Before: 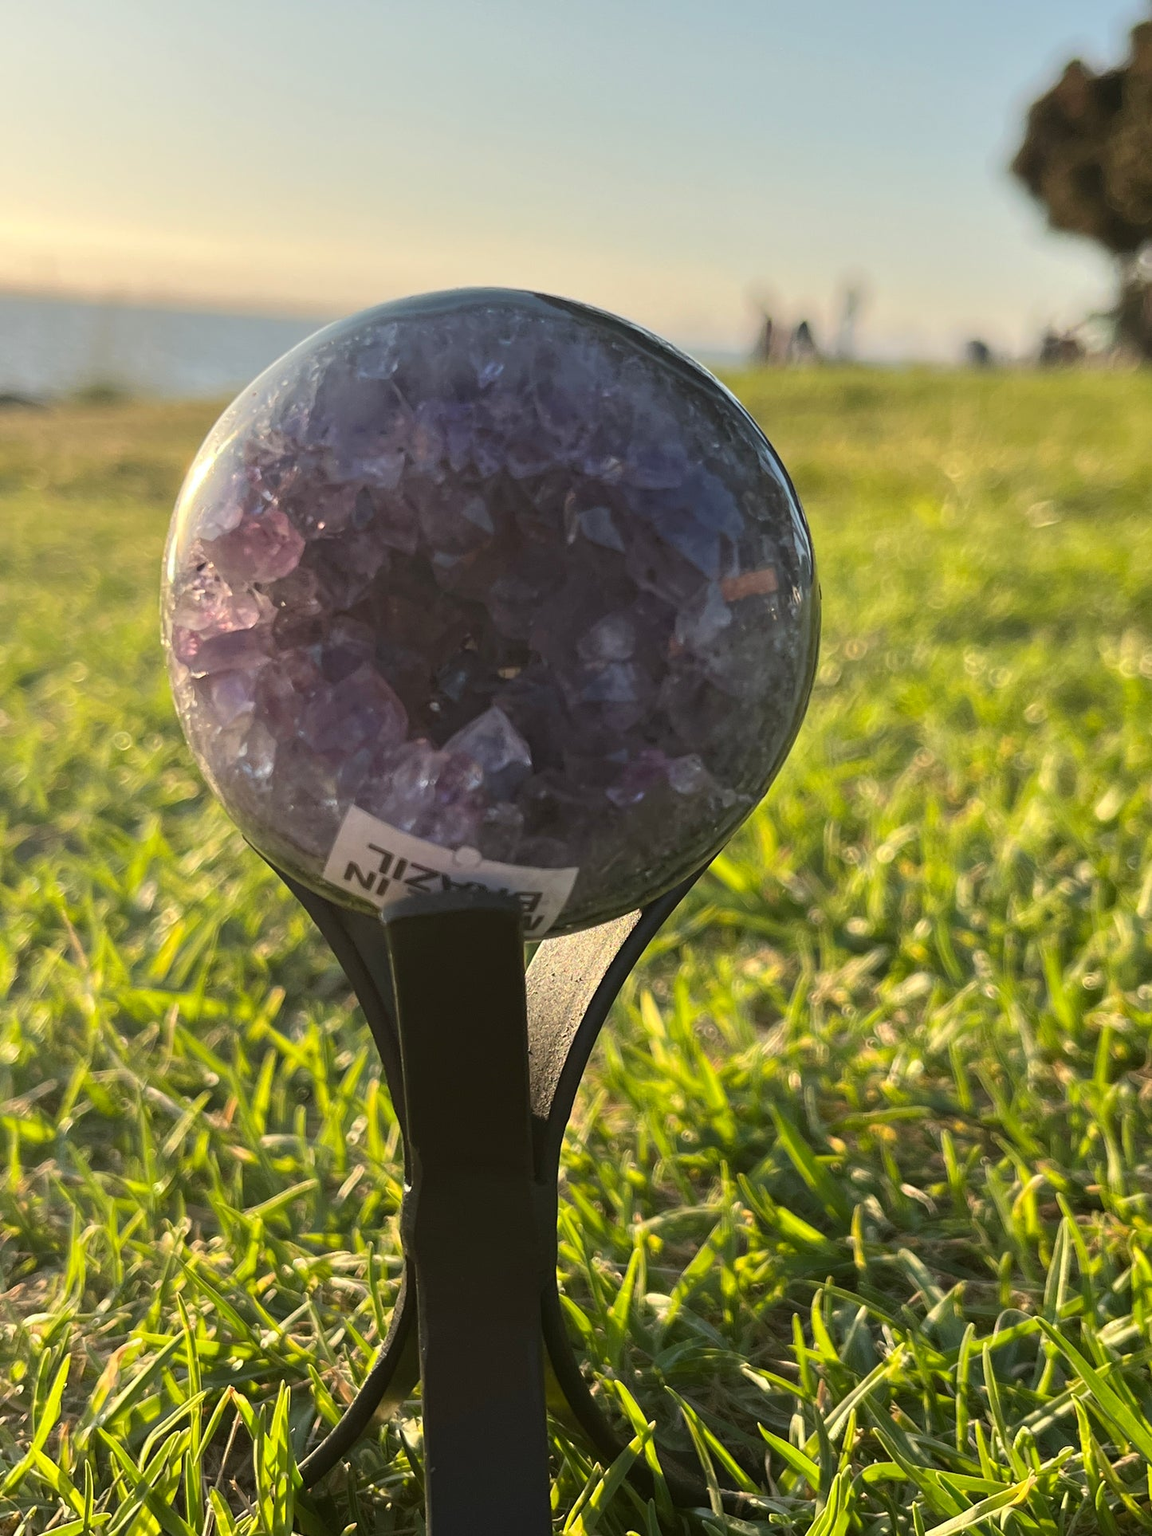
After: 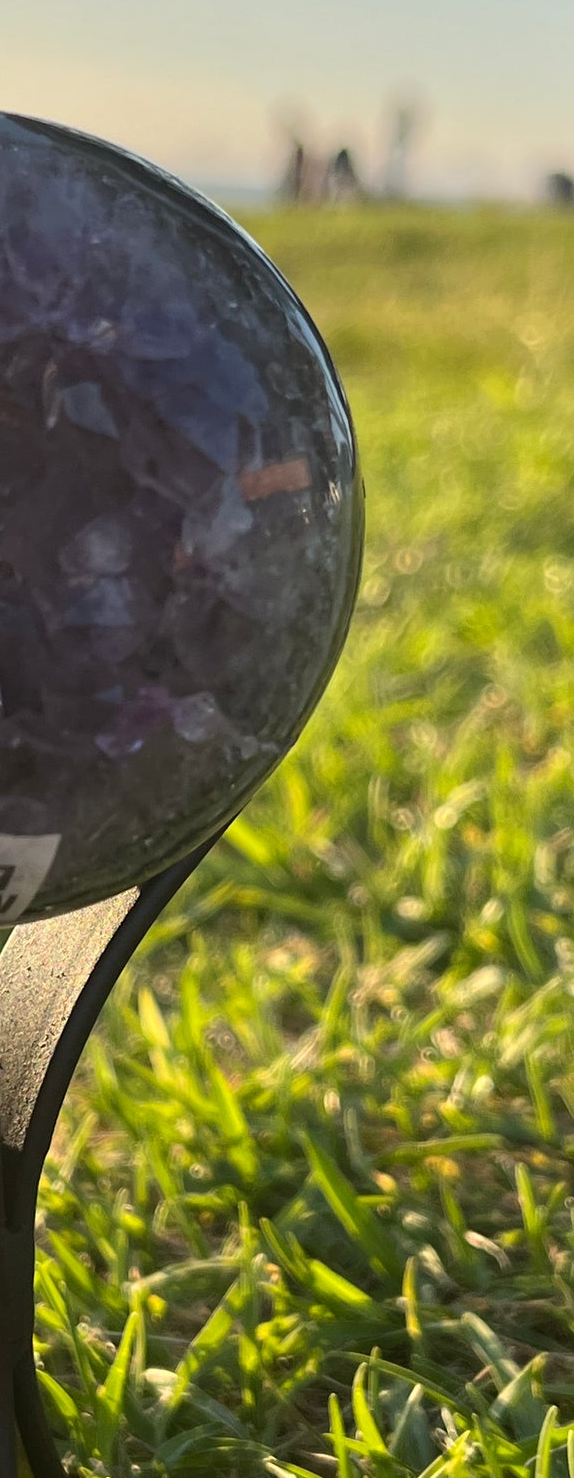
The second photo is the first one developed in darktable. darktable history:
crop: left 46.075%, top 13.217%, right 14.163%, bottom 10.042%
